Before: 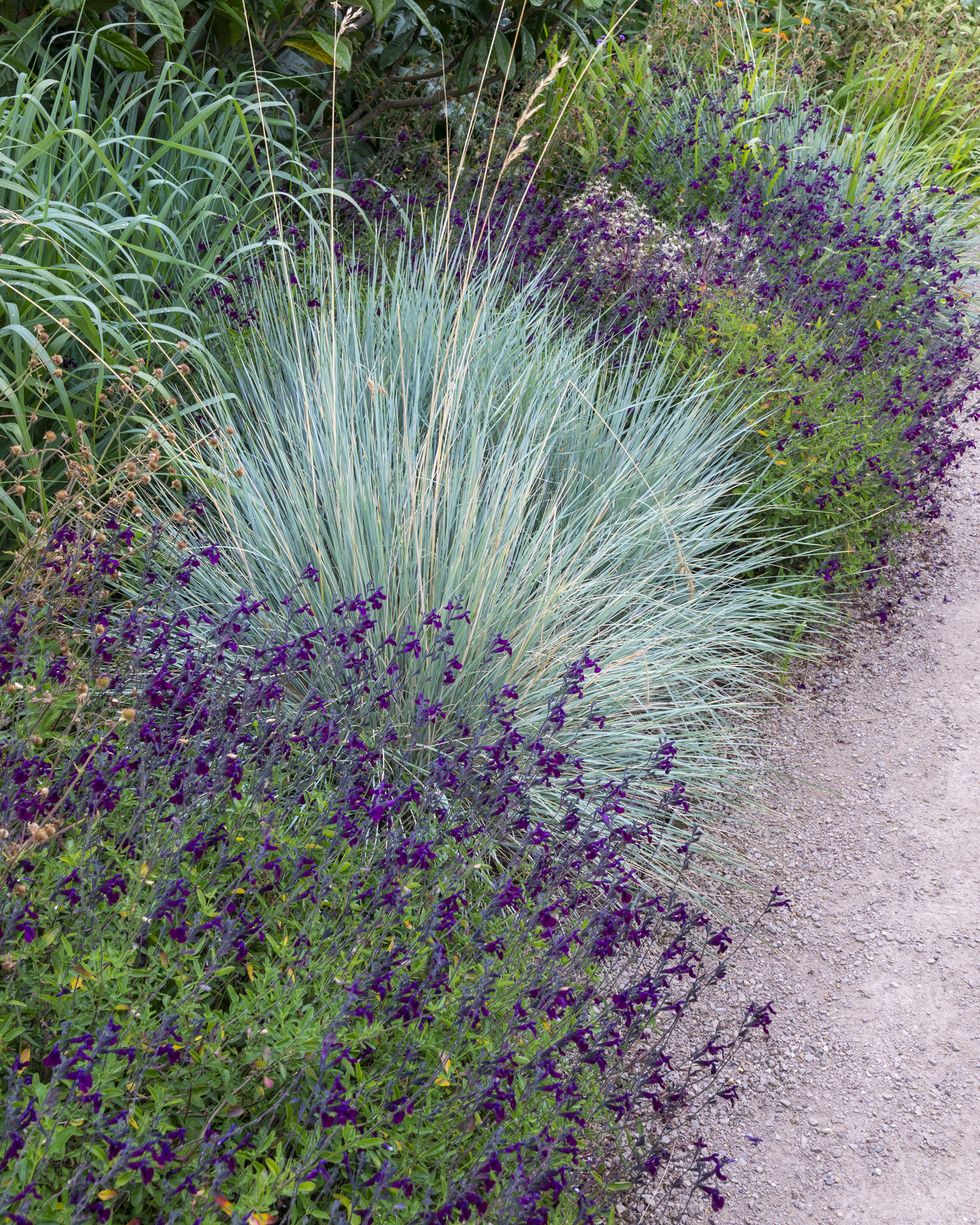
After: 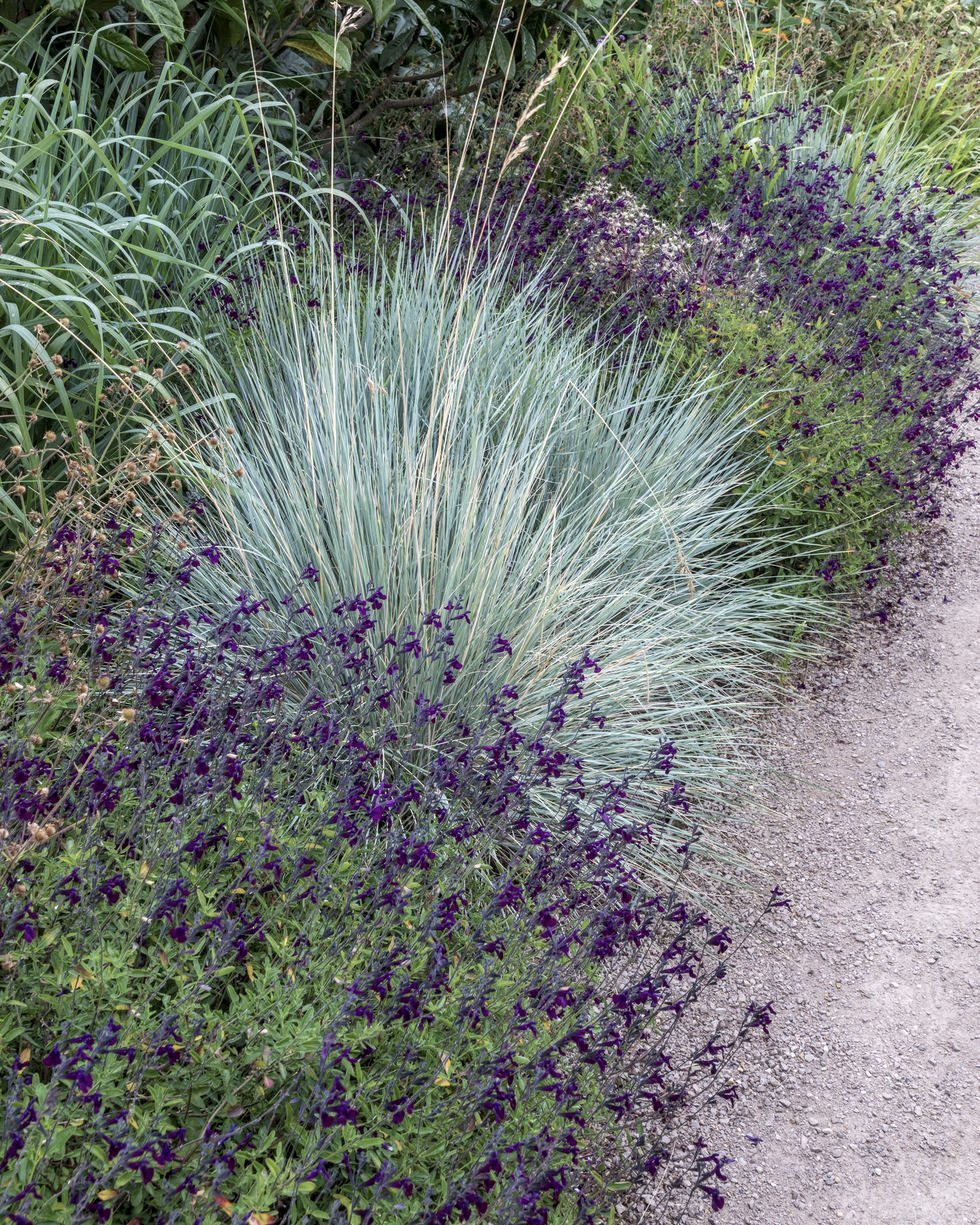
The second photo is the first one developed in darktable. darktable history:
local contrast: on, module defaults
color balance: input saturation 80.07%
